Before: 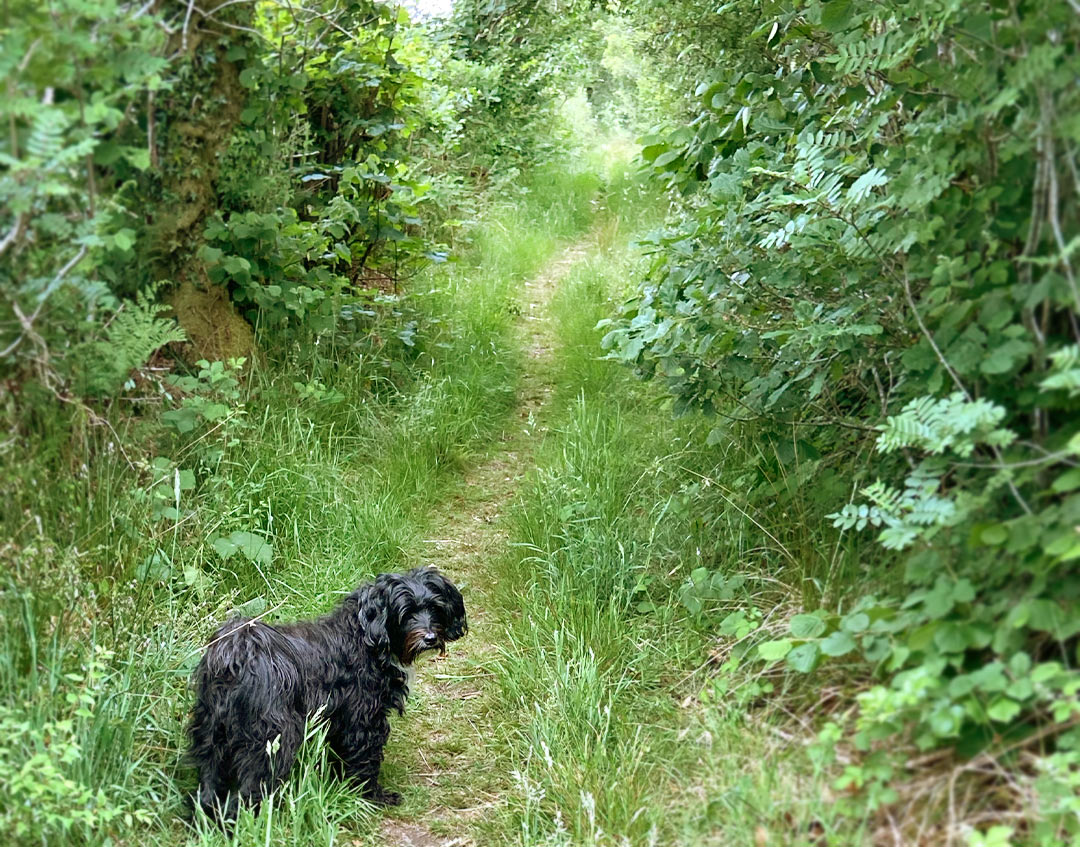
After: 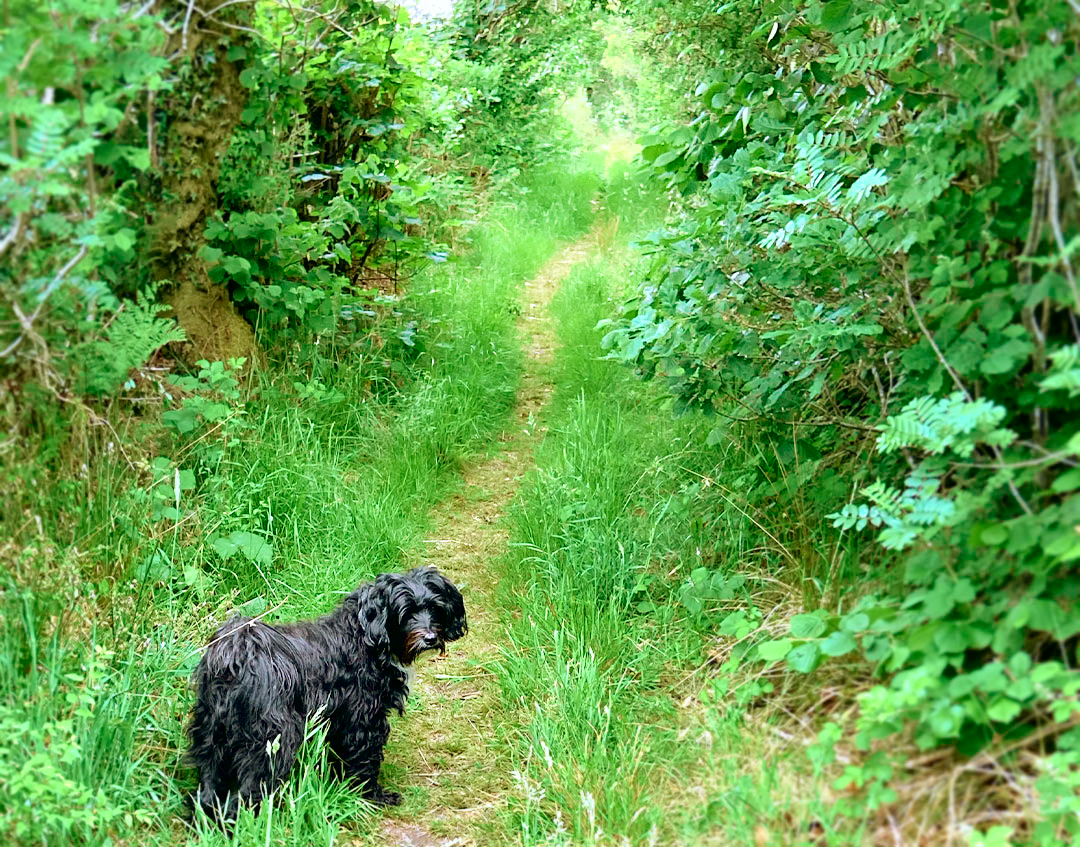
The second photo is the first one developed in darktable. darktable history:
tone curve: curves: ch0 [(0, 0) (0.051, 0.021) (0.11, 0.069) (0.25, 0.268) (0.427, 0.504) (0.715, 0.788) (0.908, 0.946) (1, 1)]; ch1 [(0, 0) (0.35, 0.29) (0.417, 0.352) (0.442, 0.421) (0.483, 0.474) (0.494, 0.485) (0.504, 0.501) (0.536, 0.551) (0.566, 0.596) (1, 1)]; ch2 [(0, 0) (0.48, 0.48) (0.504, 0.5) (0.53, 0.528) (0.554, 0.584) (0.642, 0.684) (0.824, 0.815) (1, 1)], color space Lab, independent channels, preserve colors none
